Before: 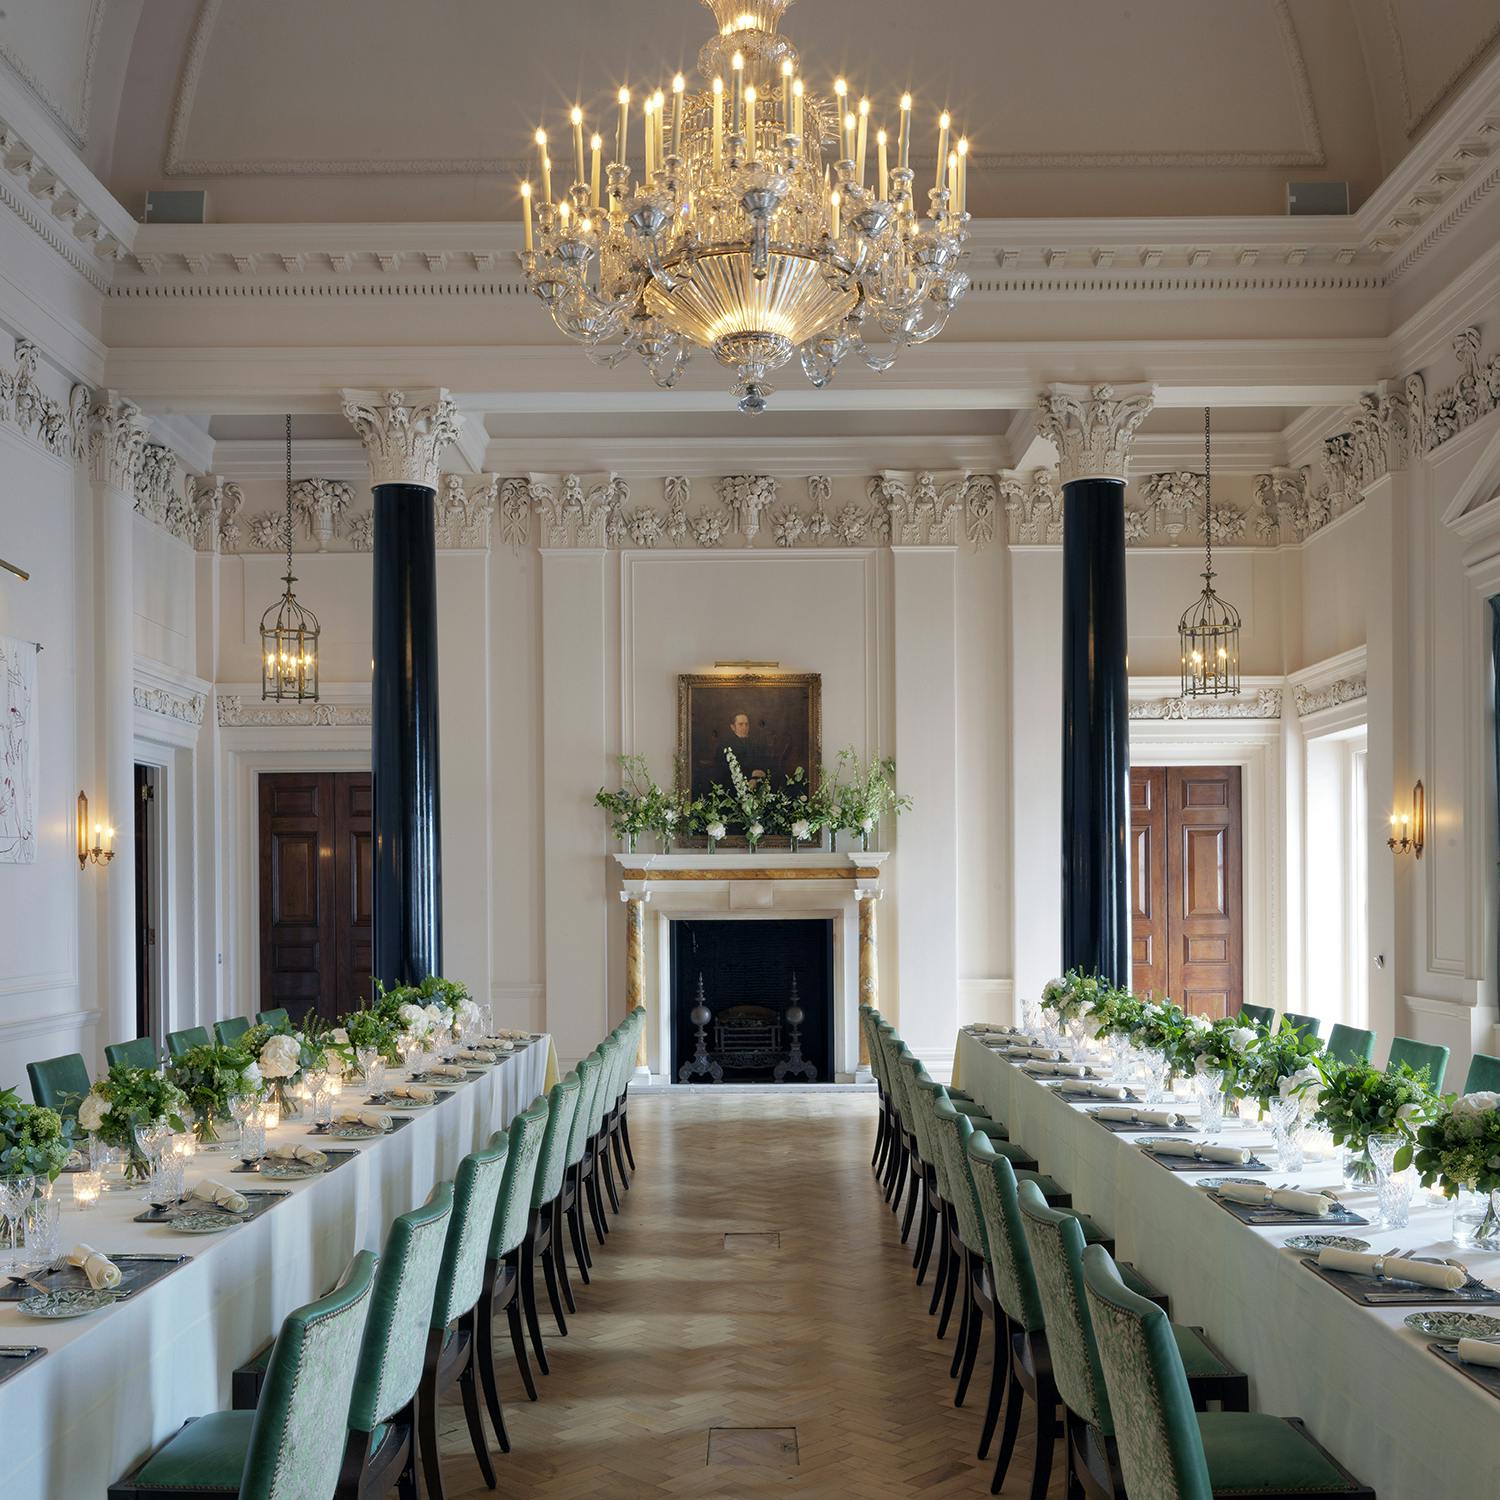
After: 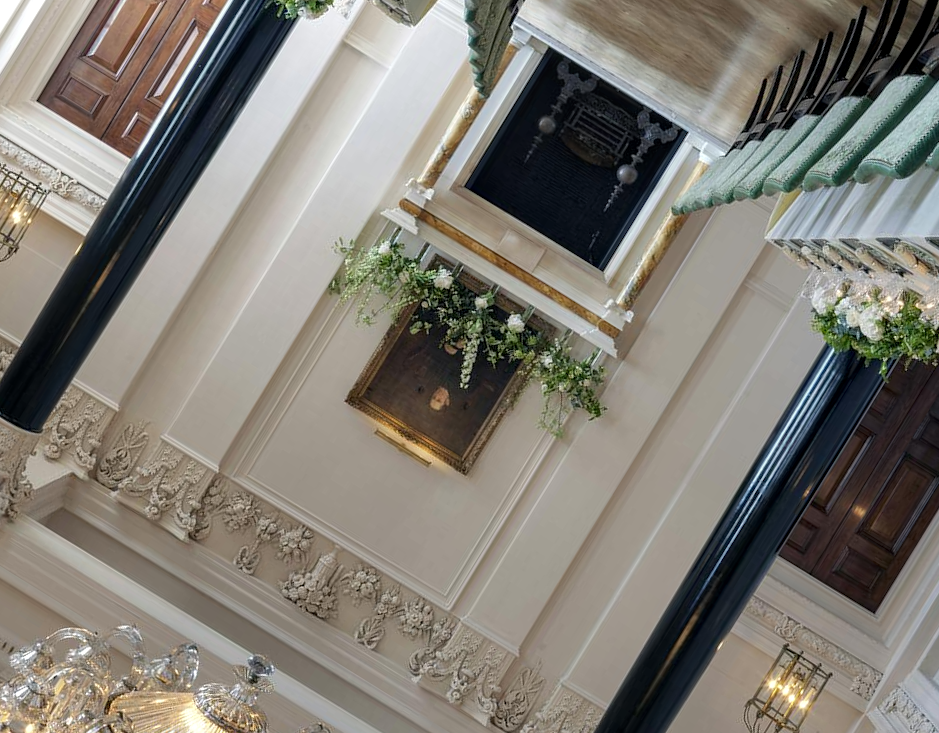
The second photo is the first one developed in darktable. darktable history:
crop and rotate: angle 148.11°, left 9.201%, top 15.678%, right 4.554%, bottom 16.999%
local contrast: on, module defaults
